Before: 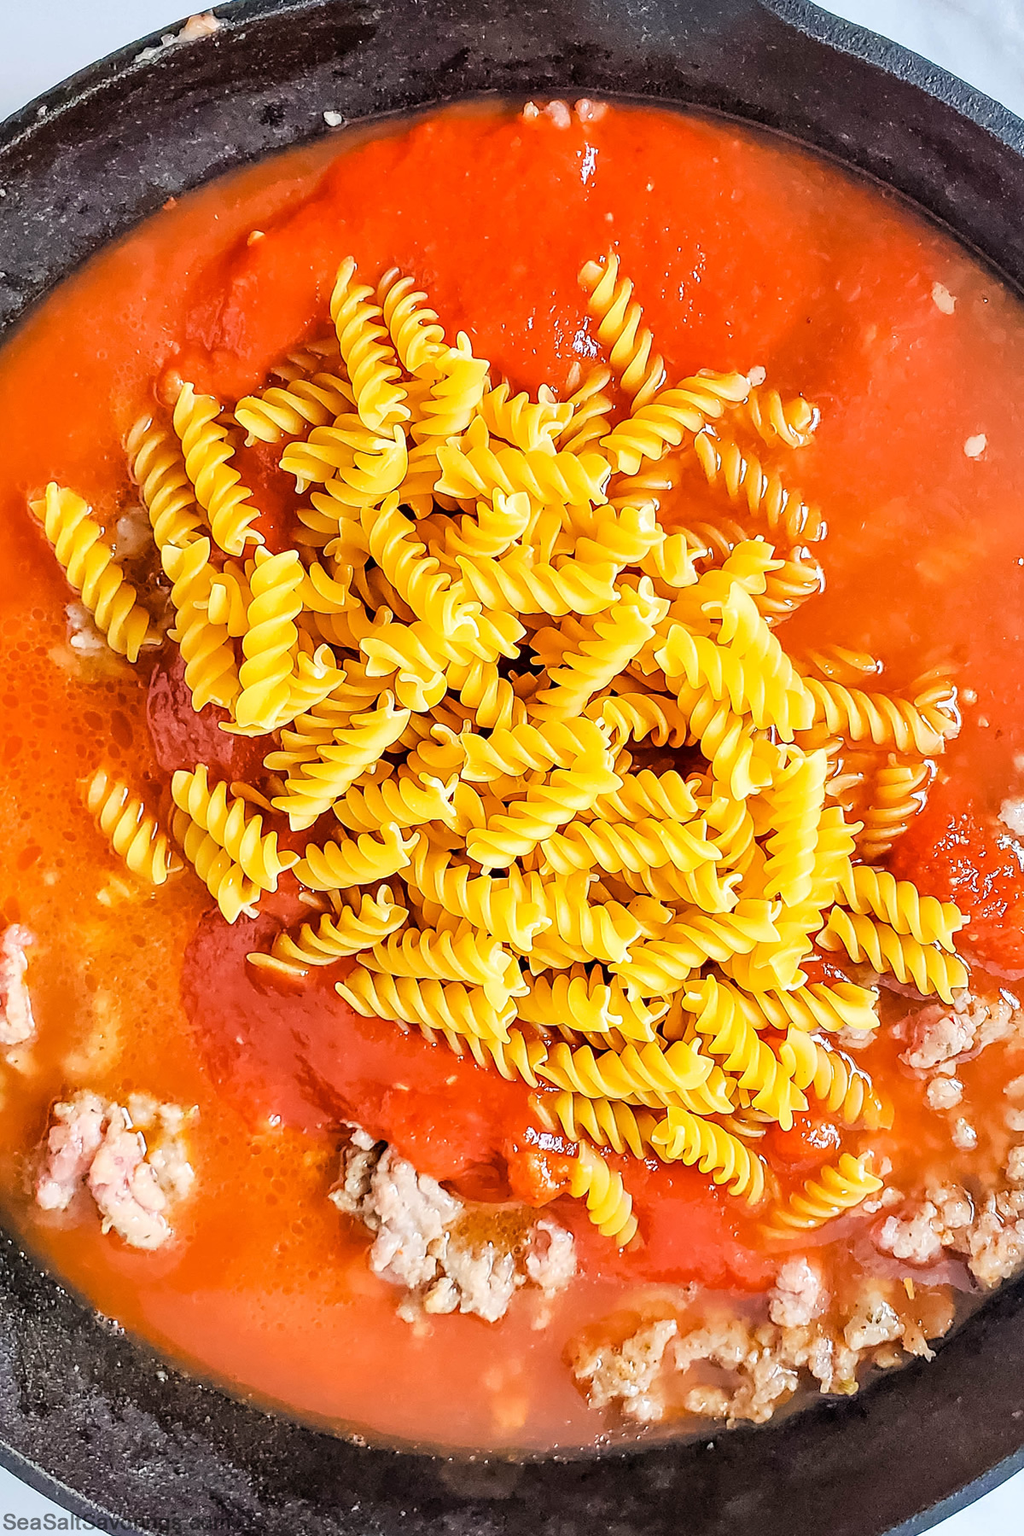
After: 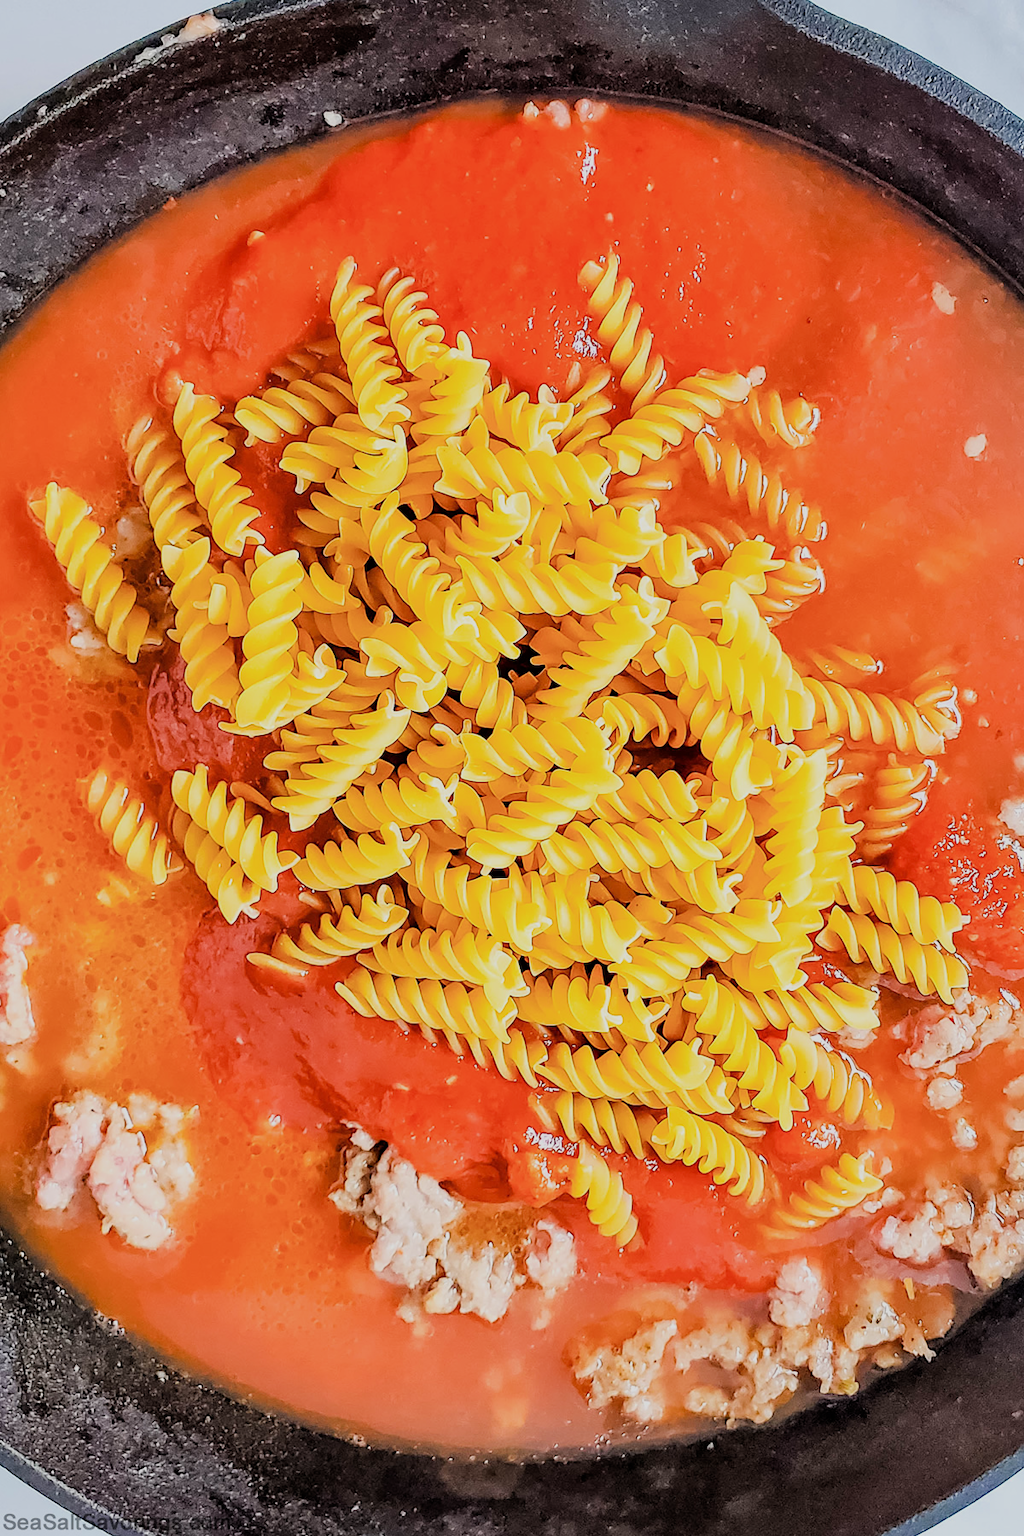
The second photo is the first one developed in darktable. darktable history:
filmic rgb: black relative exposure -7.65 EV, white relative exposure 4.56 EV, hardness 3.61
exposure: exposure 0.161 EV, compensate highlight preservation false
